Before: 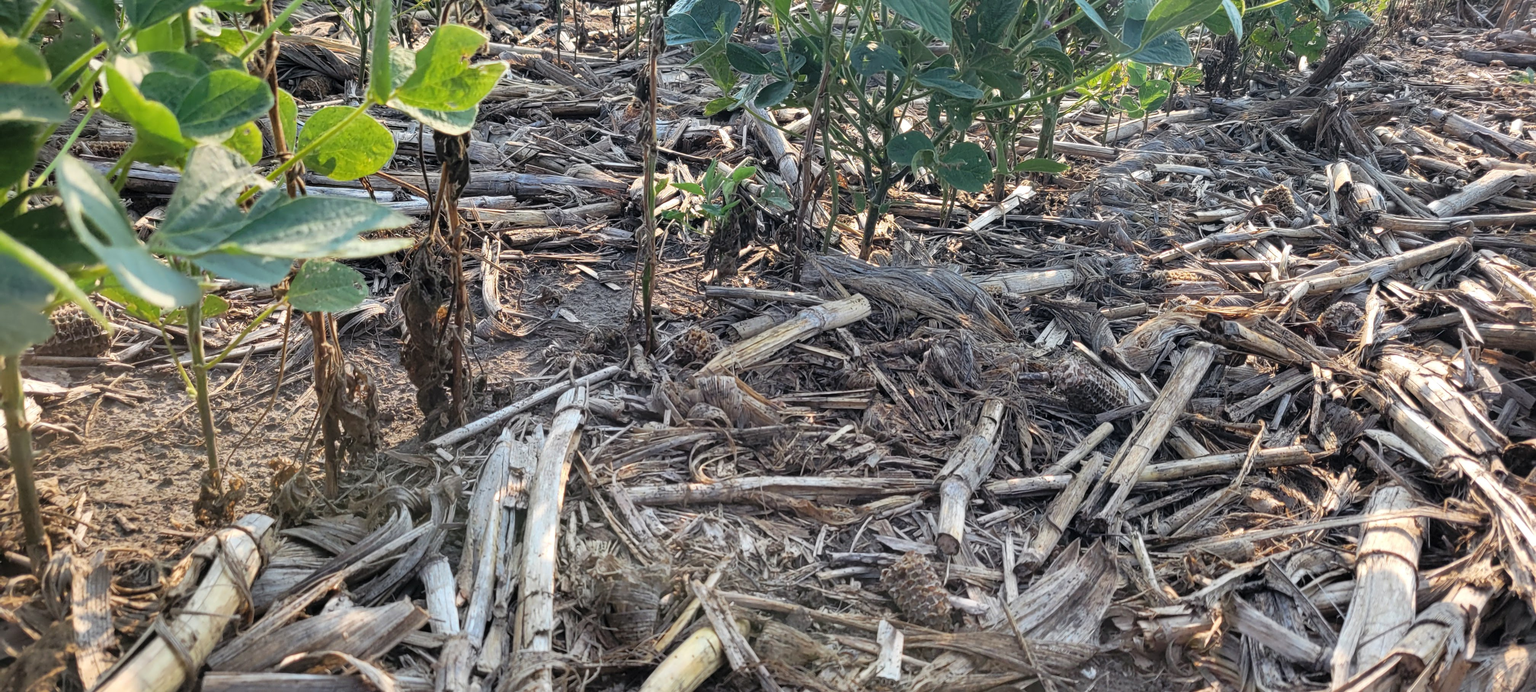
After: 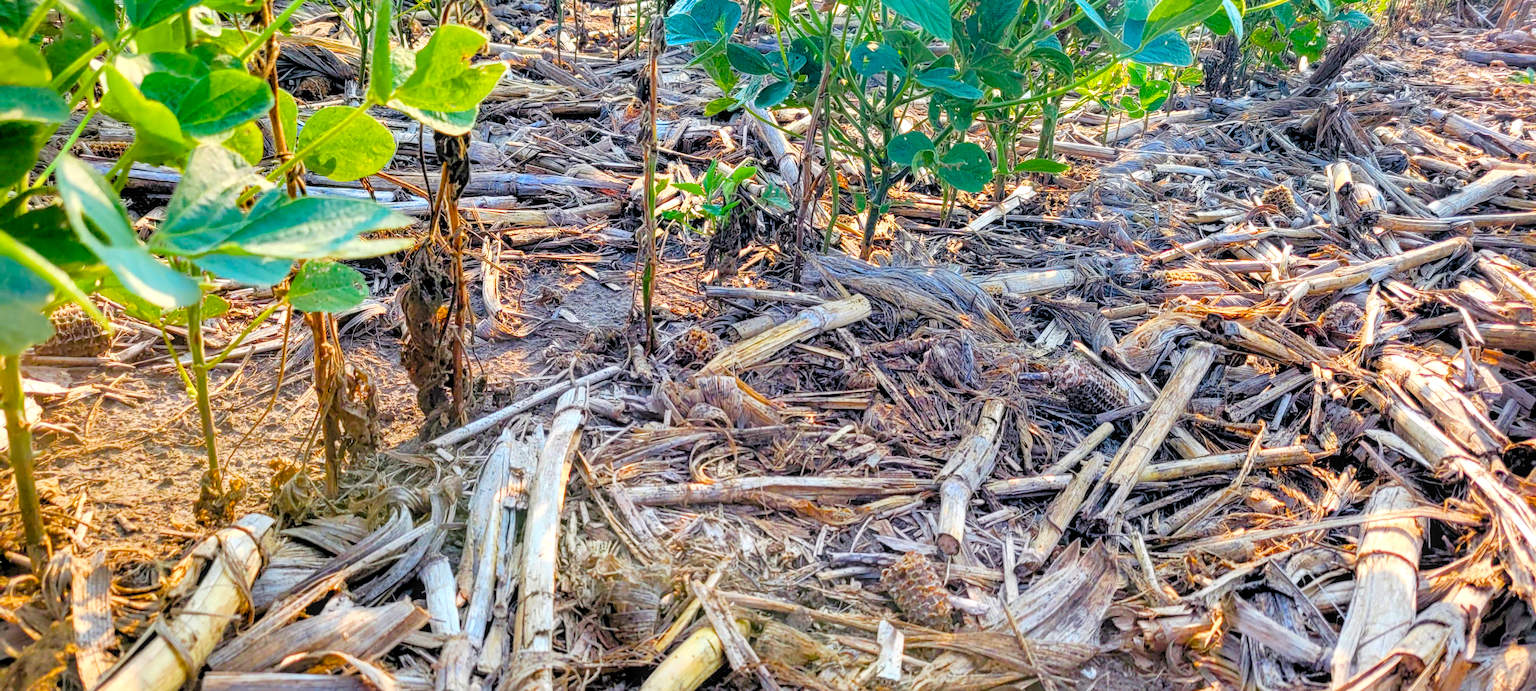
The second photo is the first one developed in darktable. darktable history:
levels: levels [0.093, 0.434, 0.988]
color balance rgb: linear chroma grading › global chroma 49.758%, perceptual saturation grading › global saturation -0.05%, perceptual saturation grading › highlights -16.697%, perceptual saturation grading › mid-tones 33.559%, perceptual saturation grading › shadows 50.356%, global vibrance 30.344%
local contrast: on, module defaults
